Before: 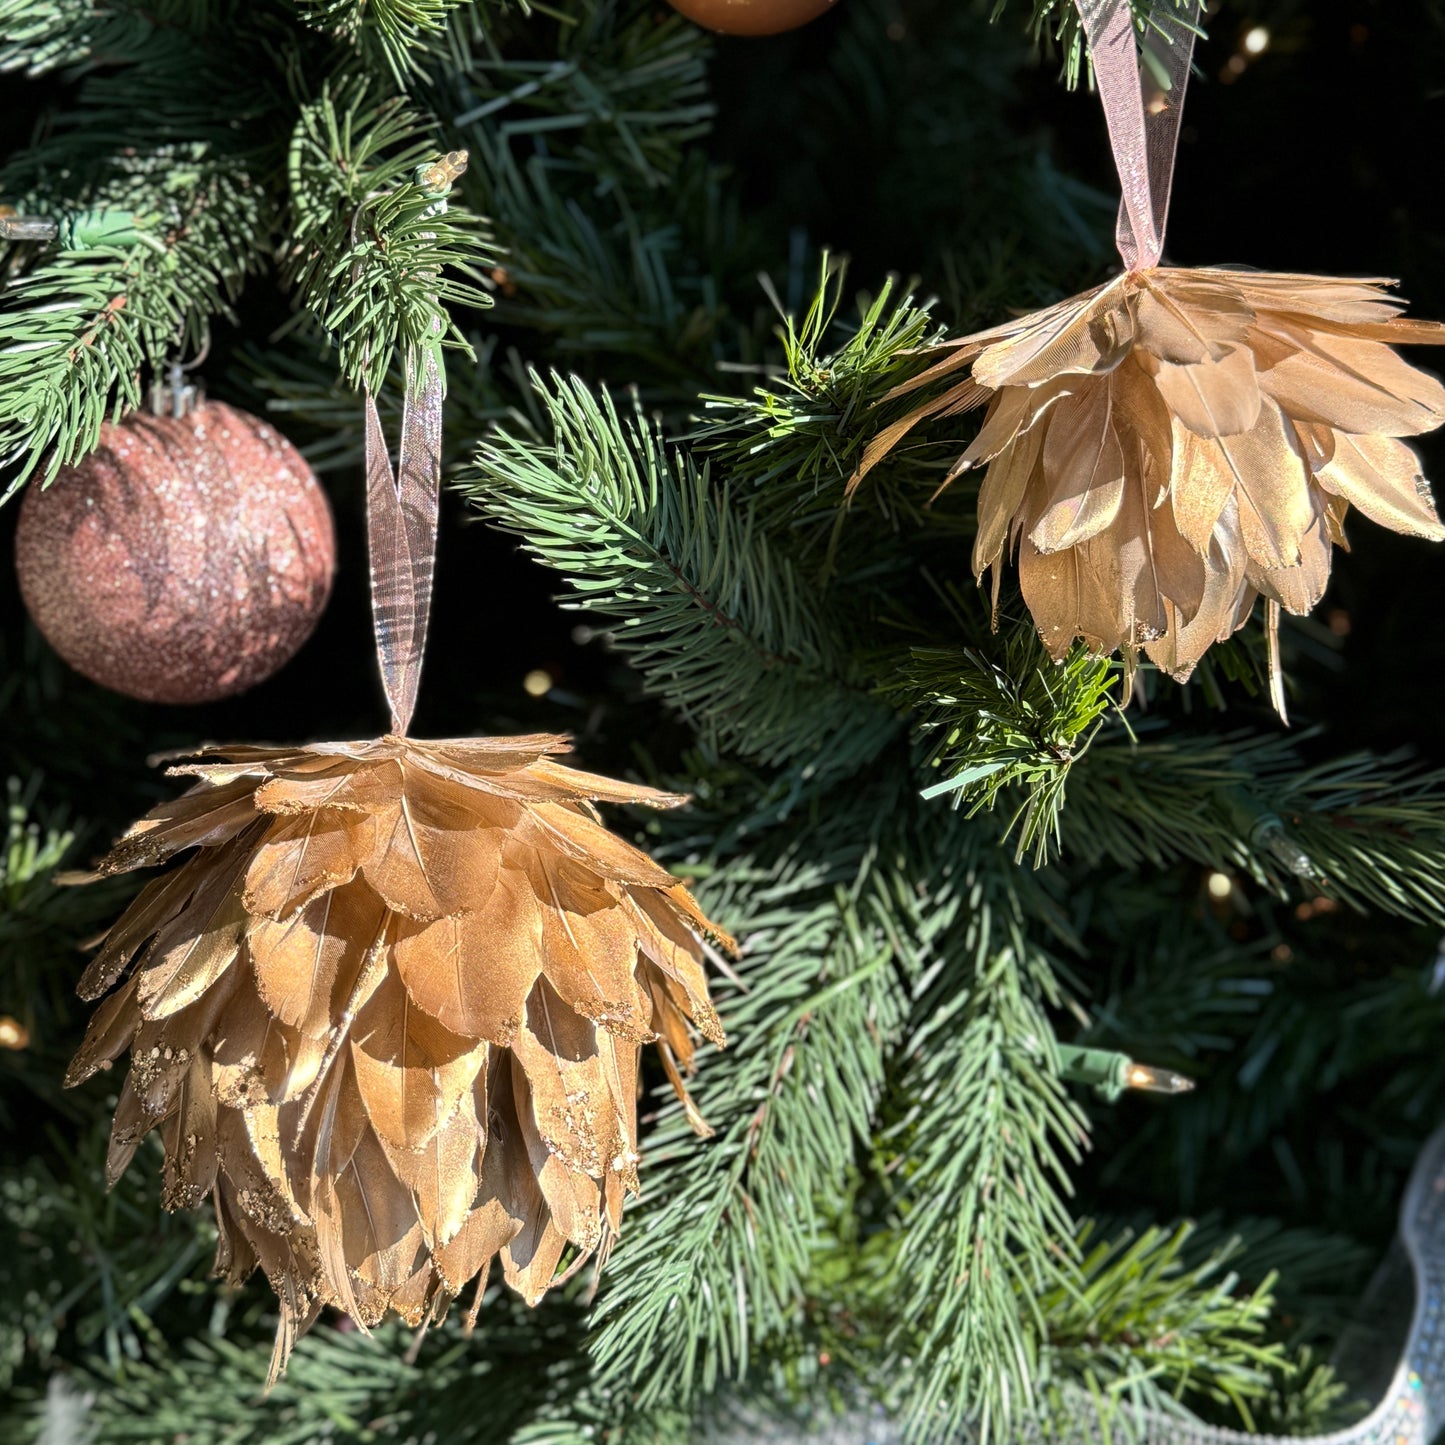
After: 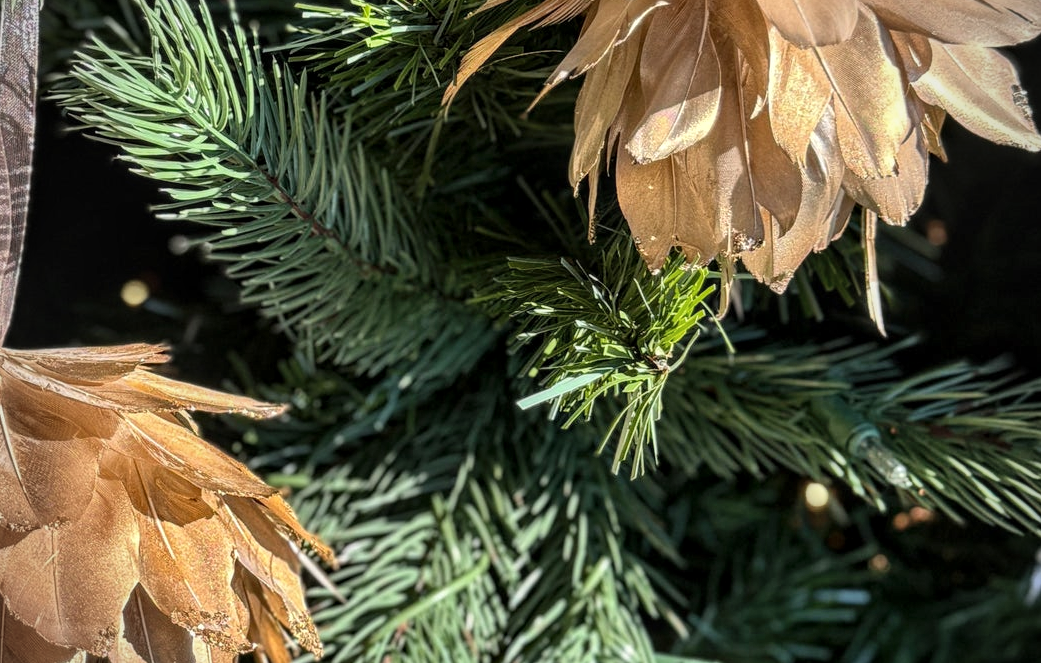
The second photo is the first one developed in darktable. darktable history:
local contrast: on, module defaults
shadows and highlights: shadows 49, highlights -41, soften with gaussian
crop and rotate: left 27.938%, top 27.046%, bottom 27.046%
vignetting: on, module defaults
